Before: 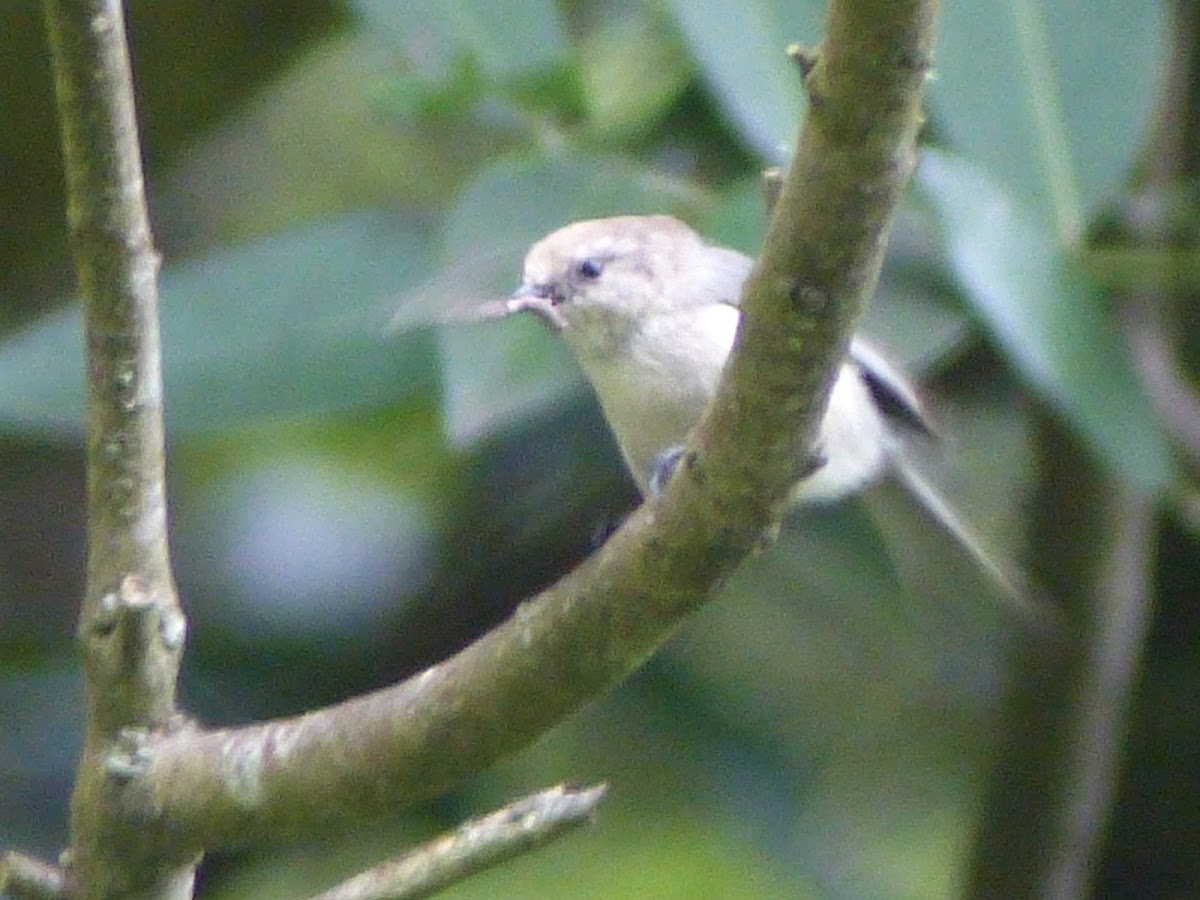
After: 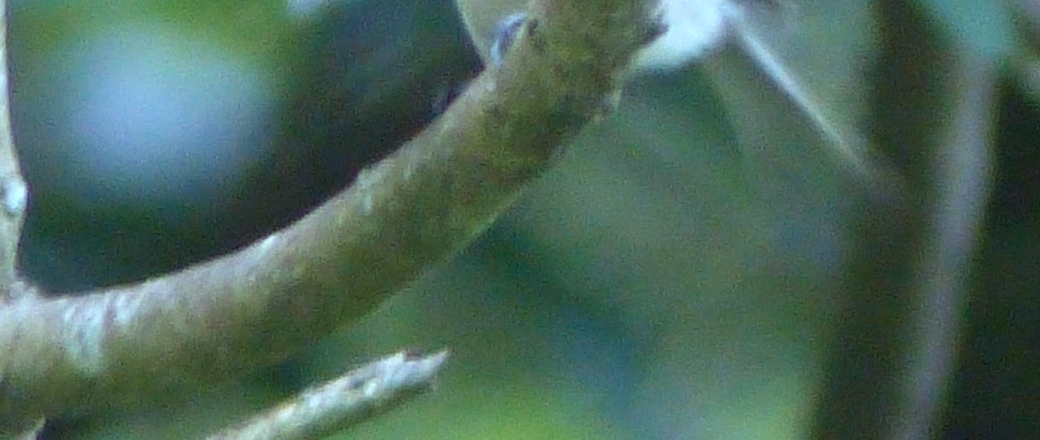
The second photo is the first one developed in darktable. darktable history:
crop and rotate: left 13.306%, top 48.129%, bottom 2.928%
color correction: highlights a* -11.71, highlights b* -15.58
